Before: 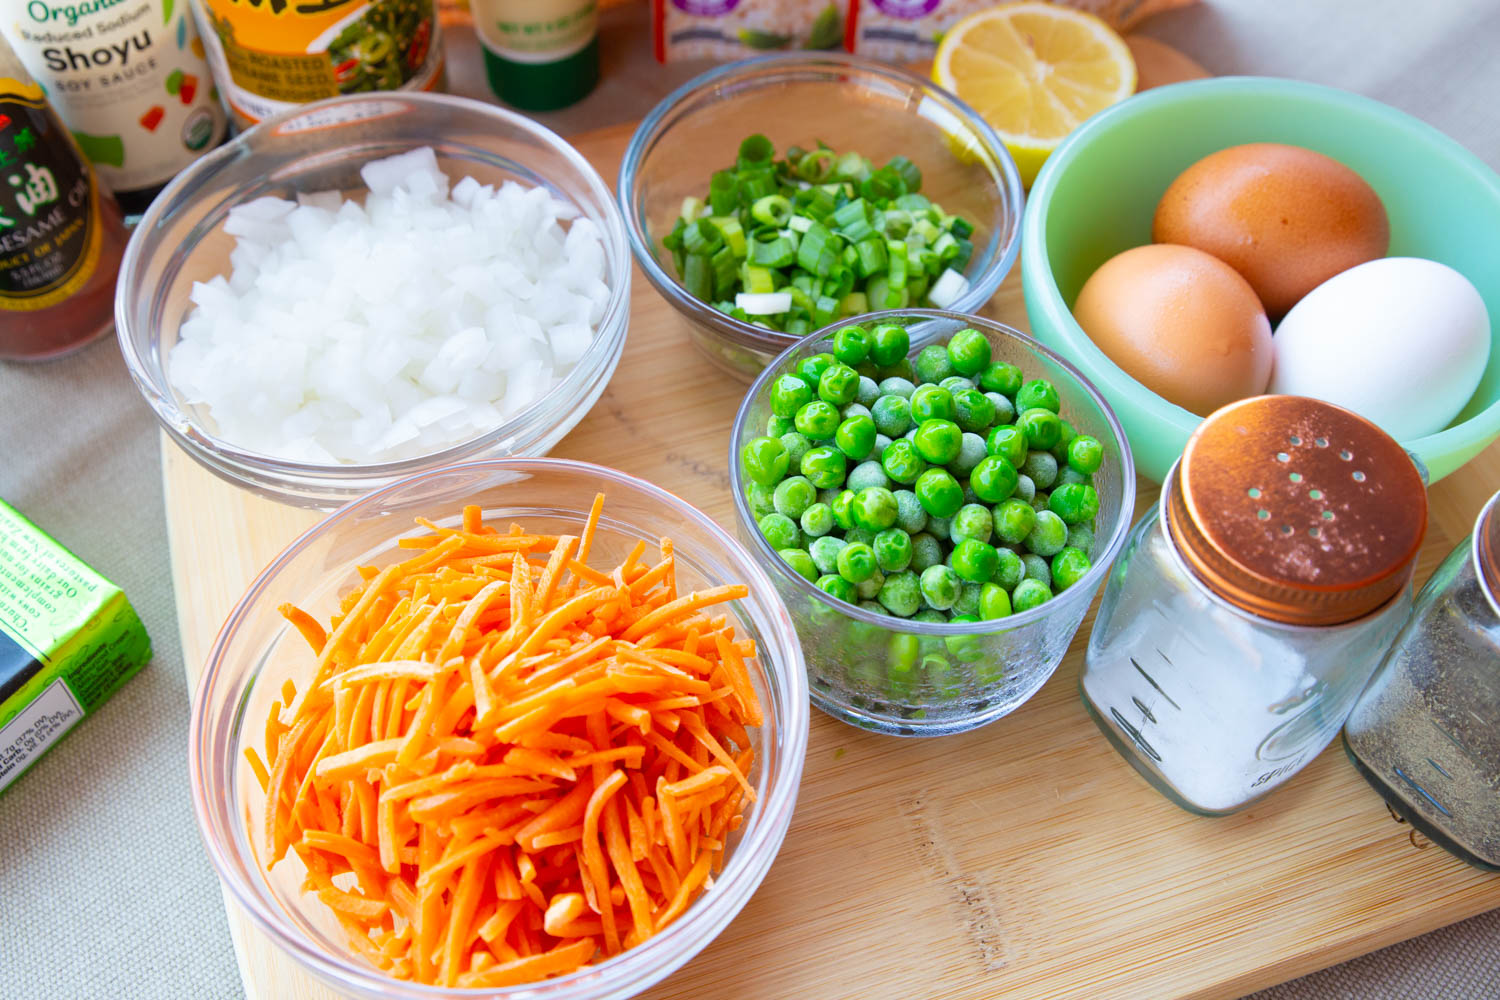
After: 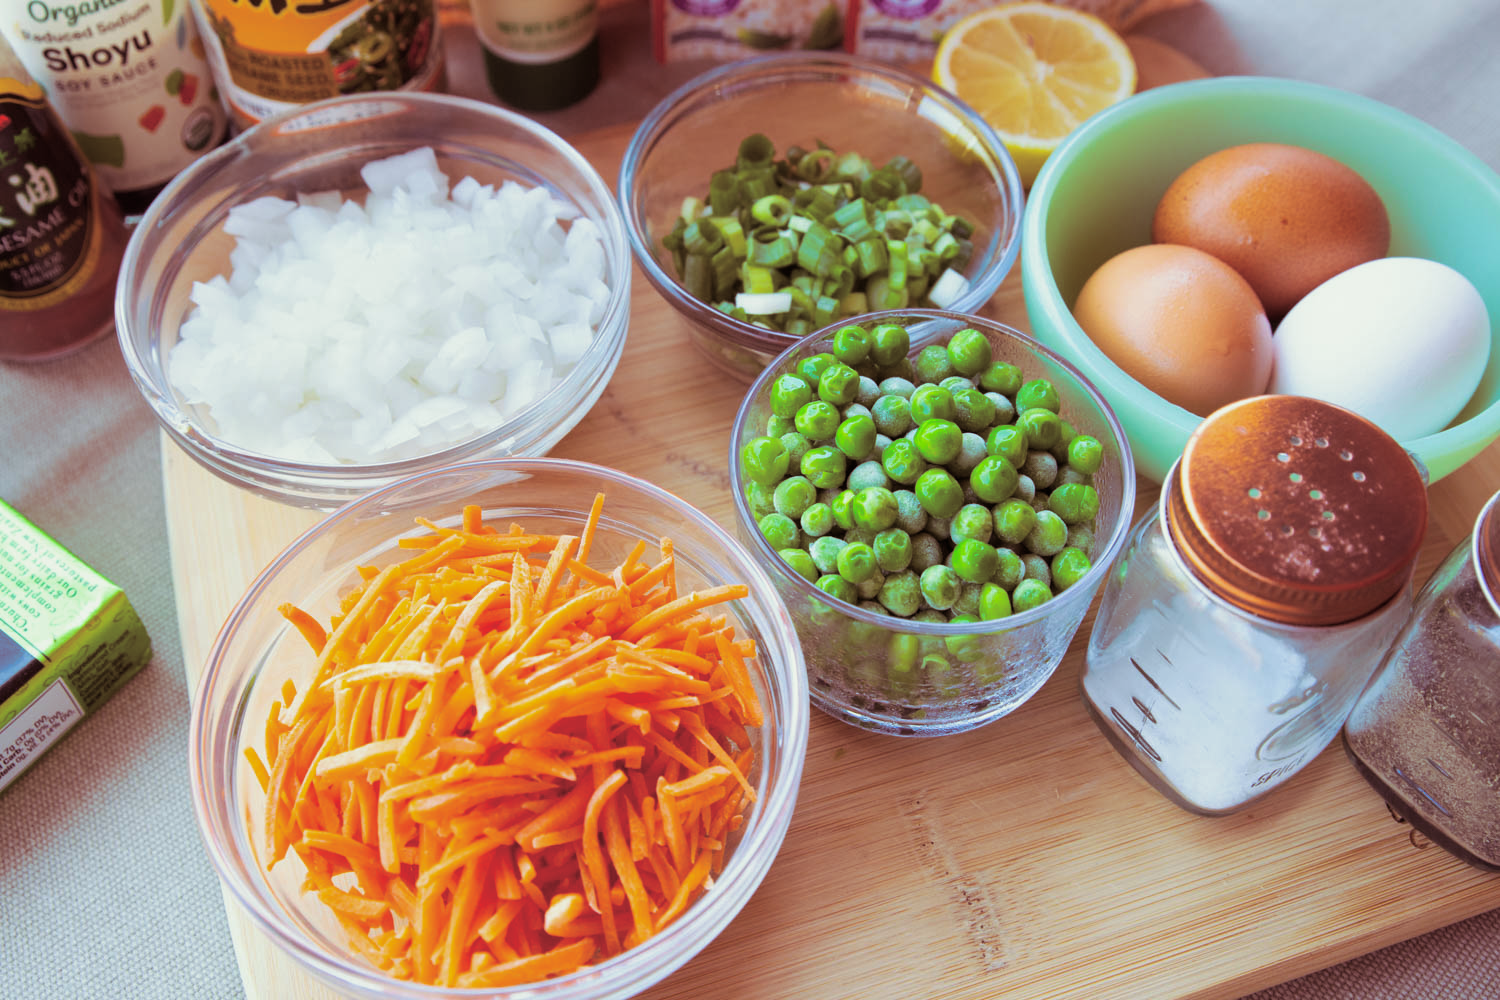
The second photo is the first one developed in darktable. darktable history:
split-toning: on, module defaults
white balance: red 0.978, blue 0.999
exposure: exposure -0.177 EV, compensate highlight preservation false
